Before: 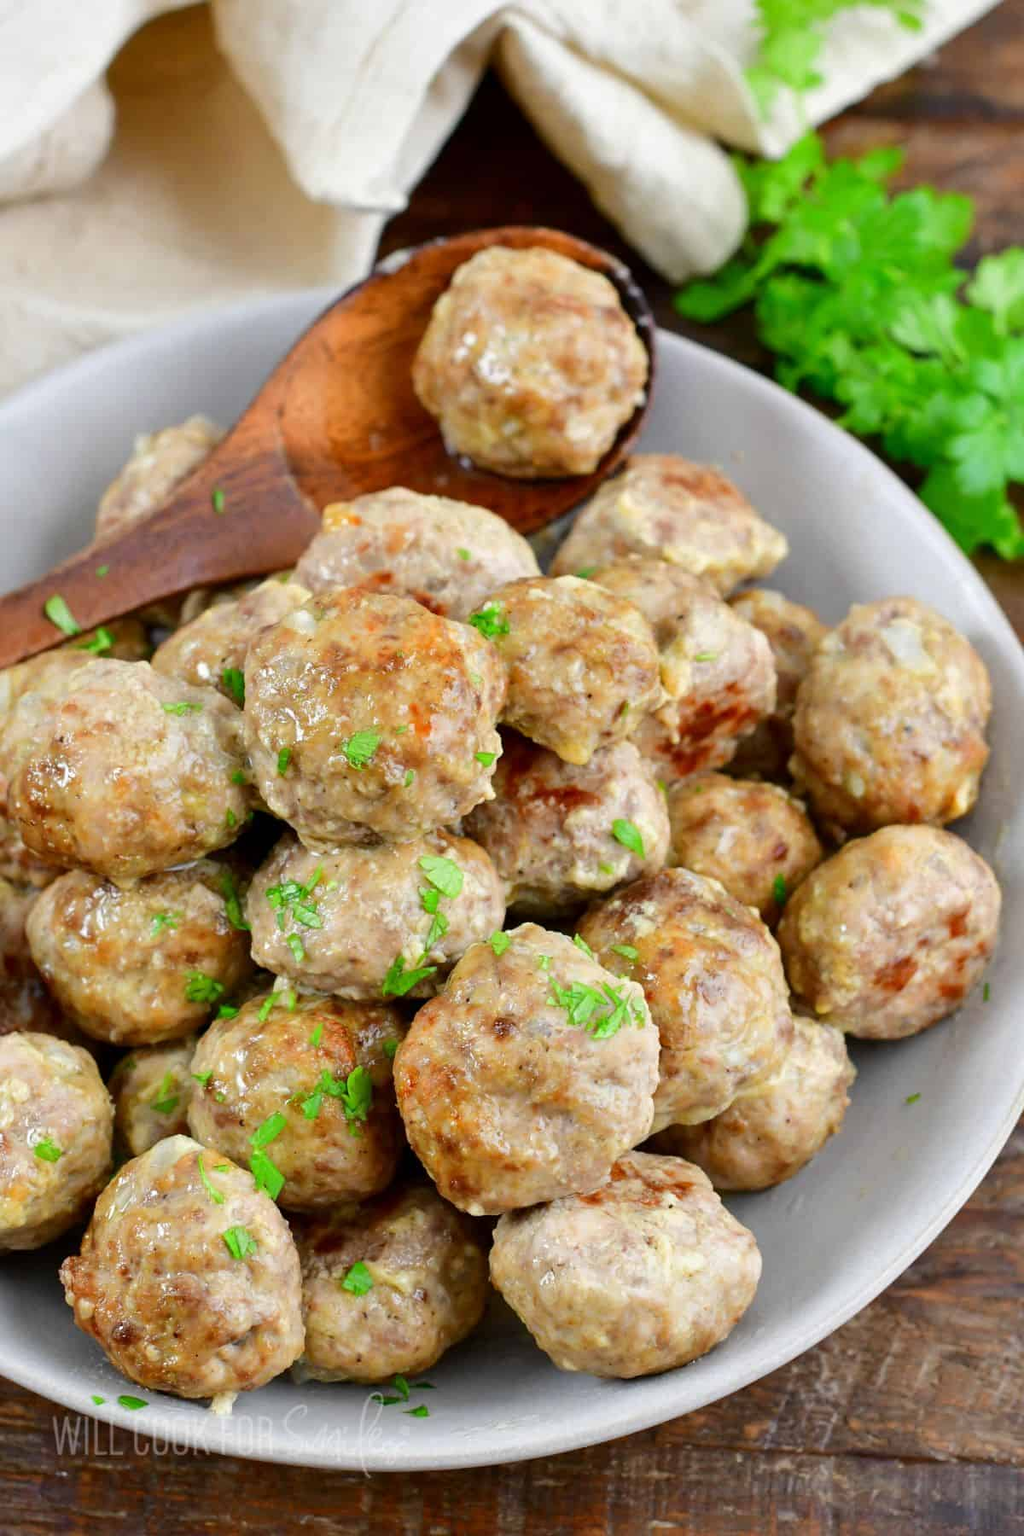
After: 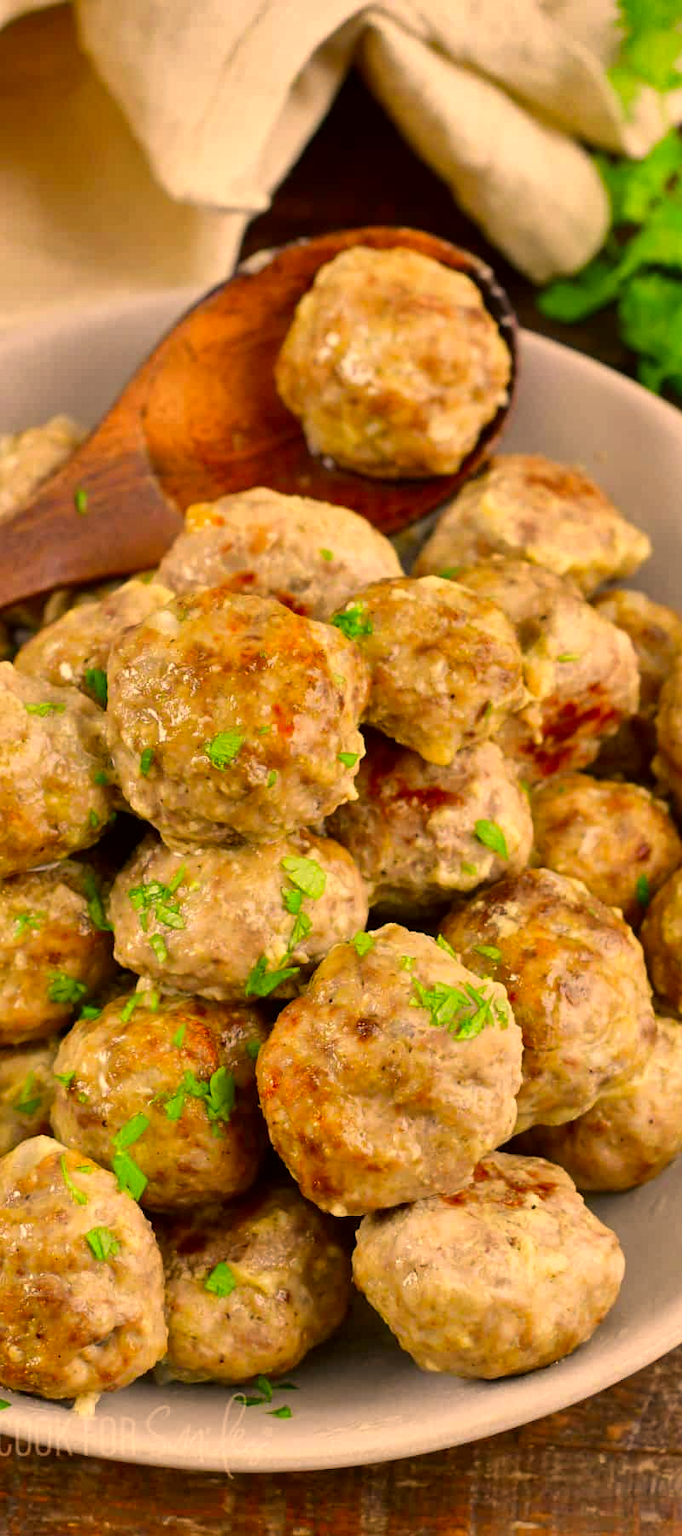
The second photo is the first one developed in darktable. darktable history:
color correction: highlights a* 17.97, highlights b* 35.23, shadows a* 1.28, shadows b* 5.98, saturation 1.05
exposure: exposure -0.046 EV, compensate highlight preservation false
crop and rotate: left 13.429%, right 19.939%
shadows and highlights: shadows 75.32, highlights -60.78, soften with gaussian
